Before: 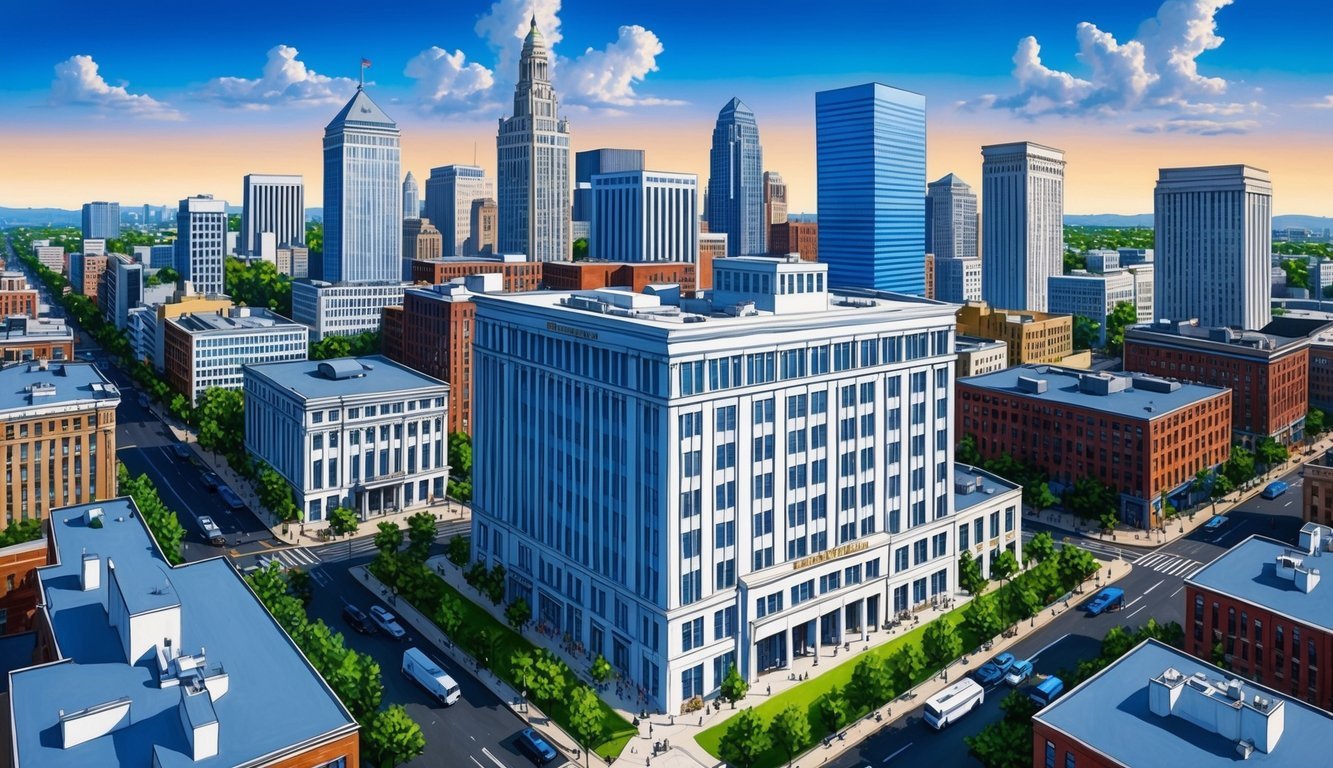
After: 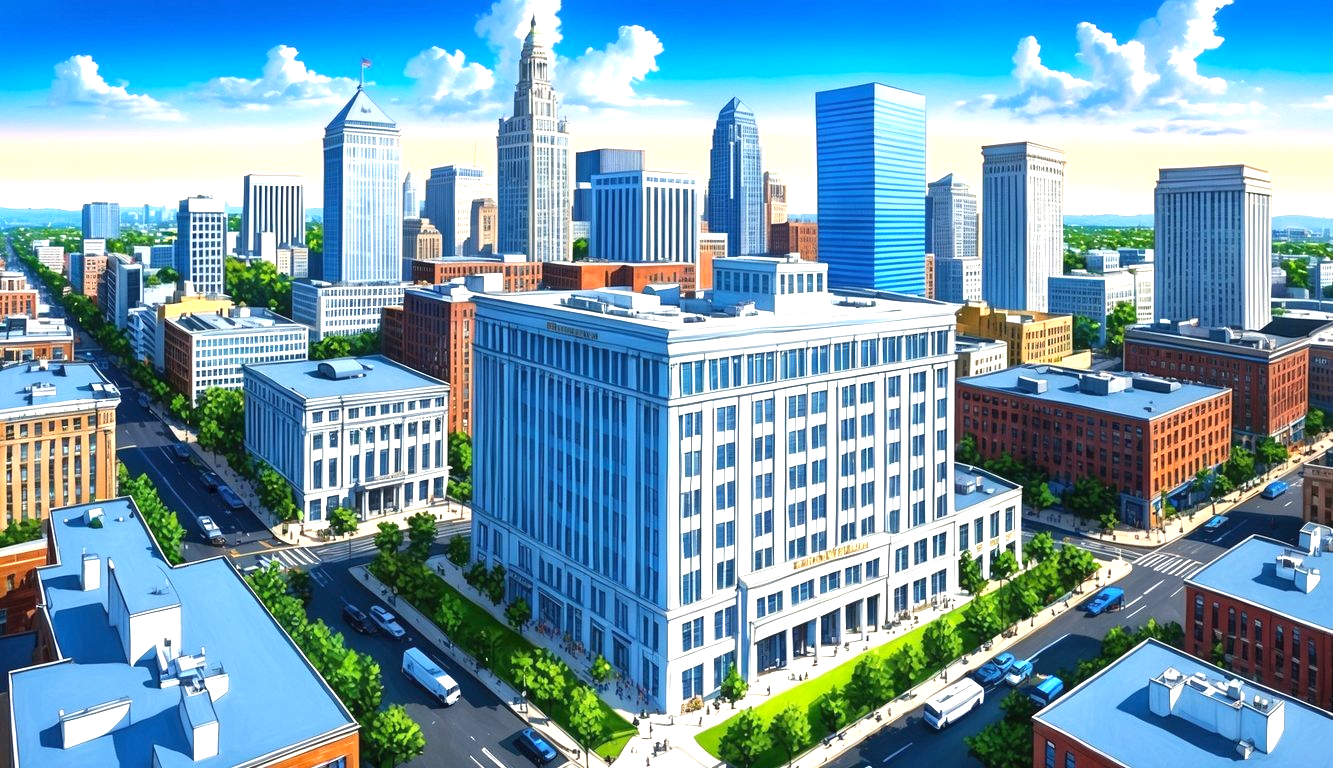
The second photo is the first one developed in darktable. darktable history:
exposure: black level correction 0, exposure 1.1 EV, compensate highlight preservation false
color correction: highlights a* -2.68, highlights b* 2.57
